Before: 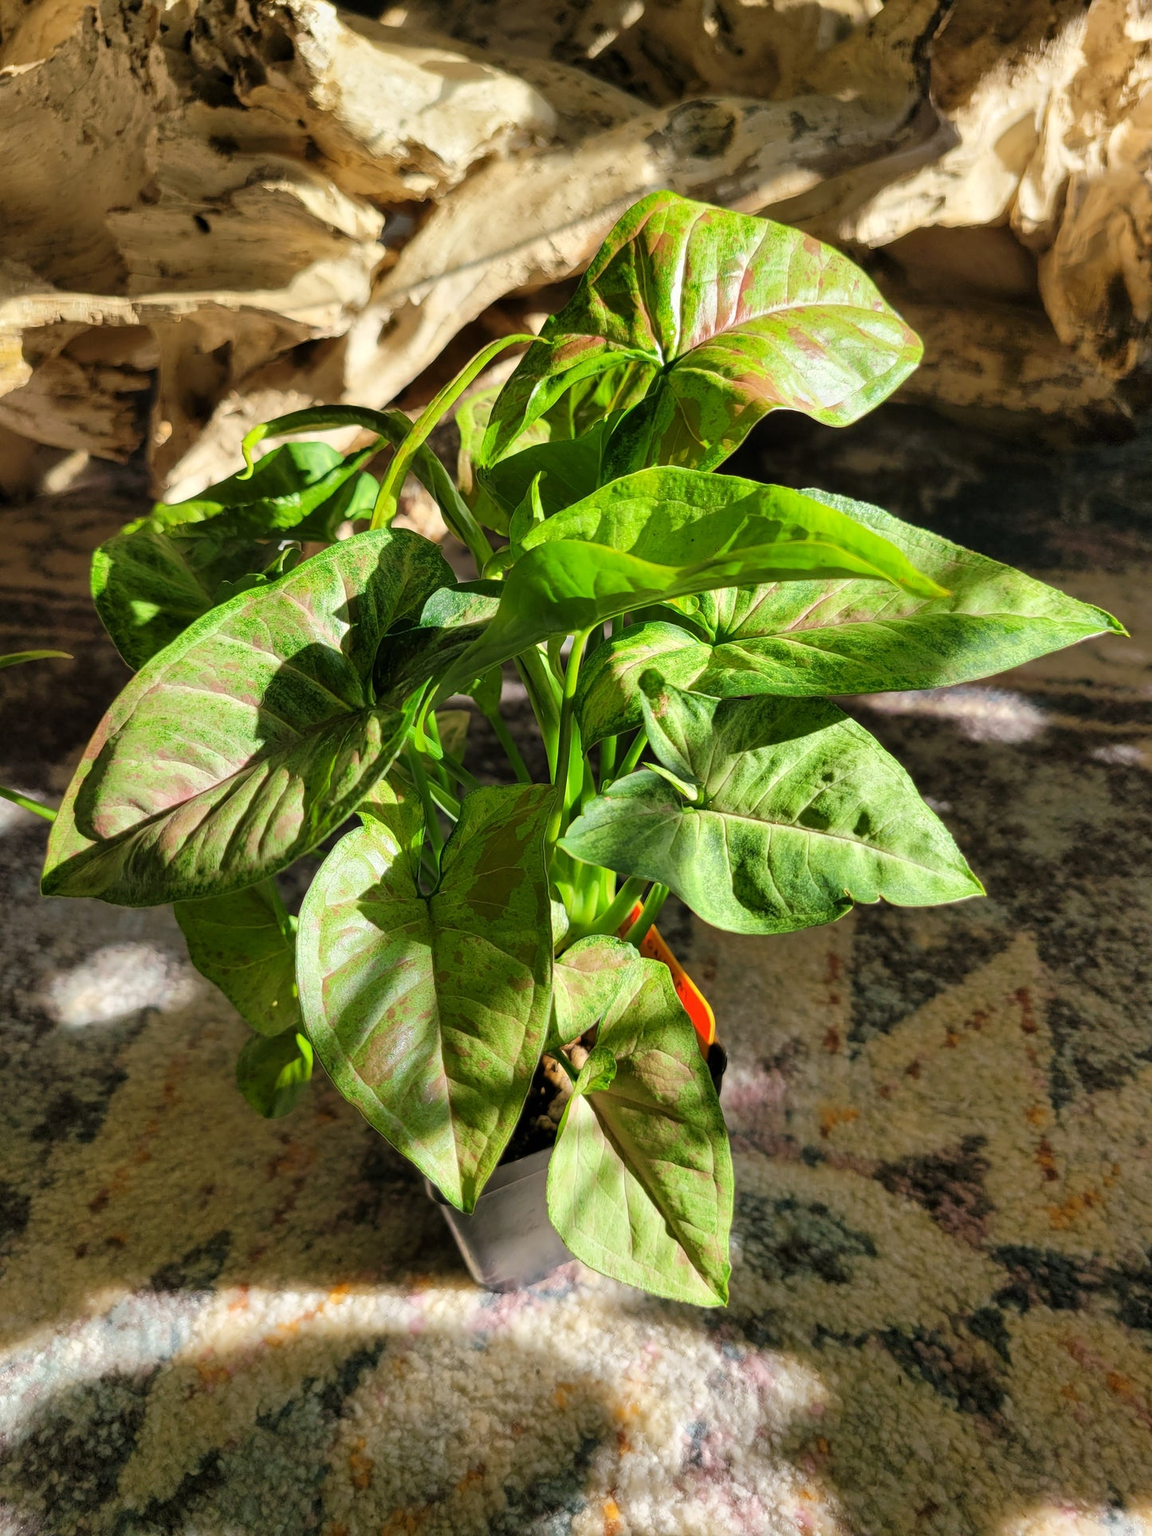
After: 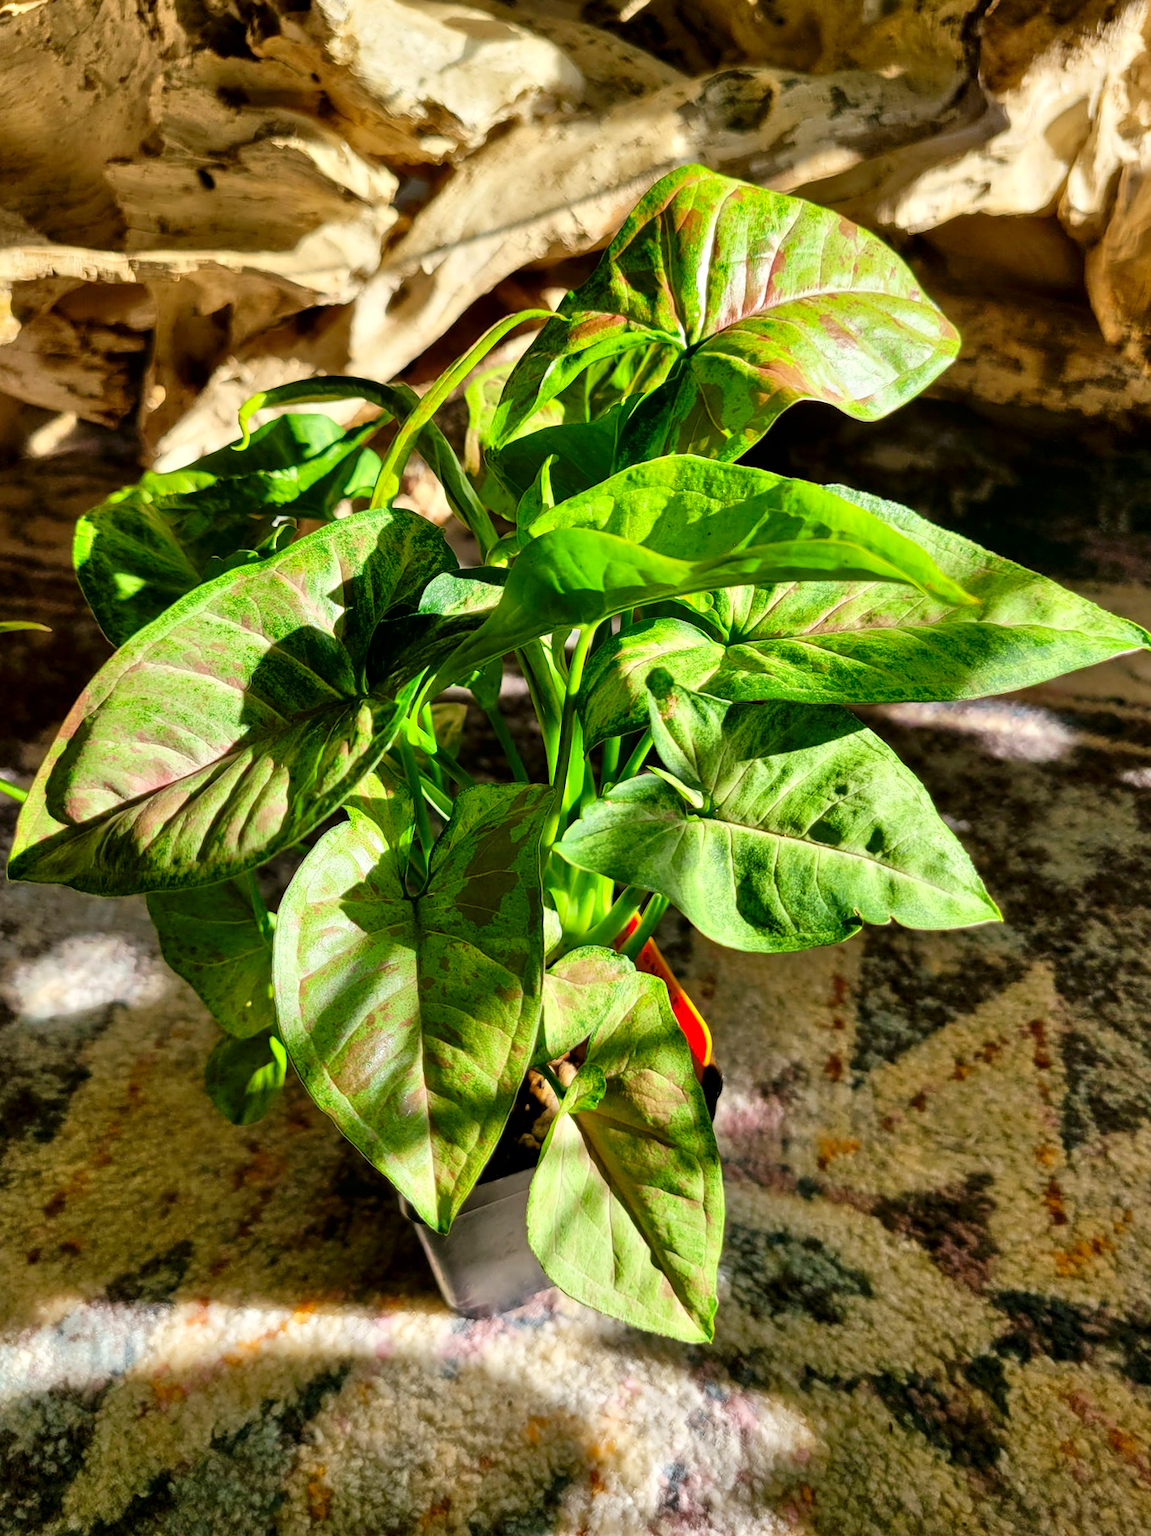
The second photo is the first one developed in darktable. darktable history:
tone equalizer: -7 EV 0.15 EV, -6 EV 0.6 EV, -5 EV 1.15 EV, -4 EV 1.33 EV, -3 EV 1.15 EV, -2 EV 0.6 EV, -1 EV 0.15 EV, mask exposure compensation -0.5 EV
contrast brightness saturation: contrast 0.19, brightness -0.24, saturation 0.11
crop and rotate: angle -2.38°
